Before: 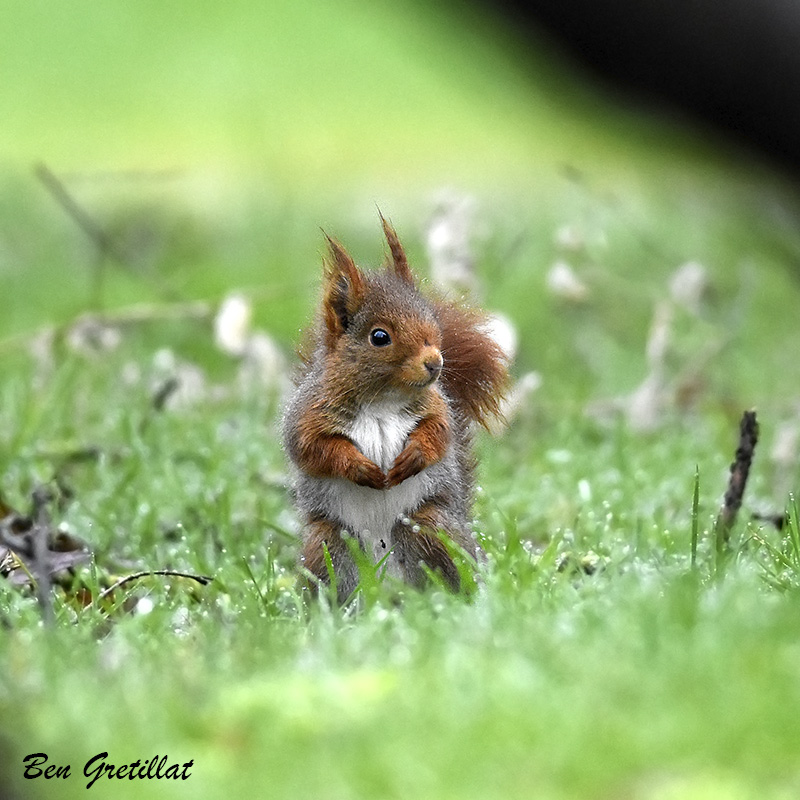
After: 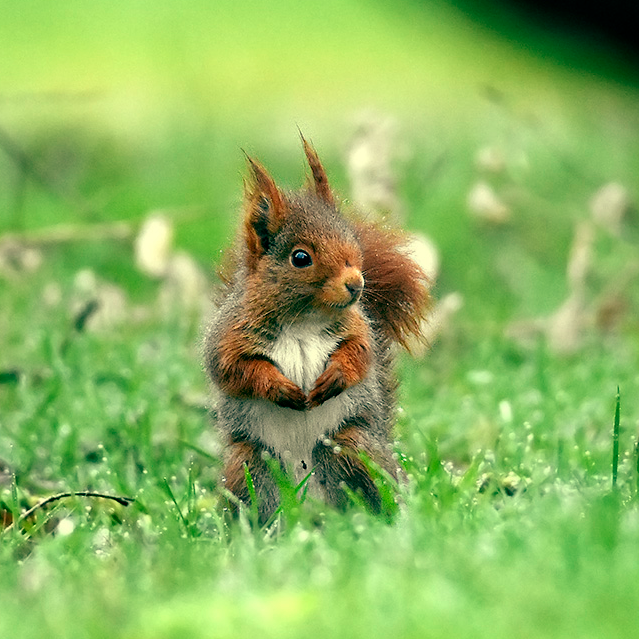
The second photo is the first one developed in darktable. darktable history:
color balance: mode lift, gamma, gain (sRGB), lift [1, 0.69, 1, 1], gamma [1, 1.482, 1, 1], gain [1, 1, 1, 0.802]
crop and rotate: left 10.071%, top 10.071%, right 10.02%, bottom 10.02%
